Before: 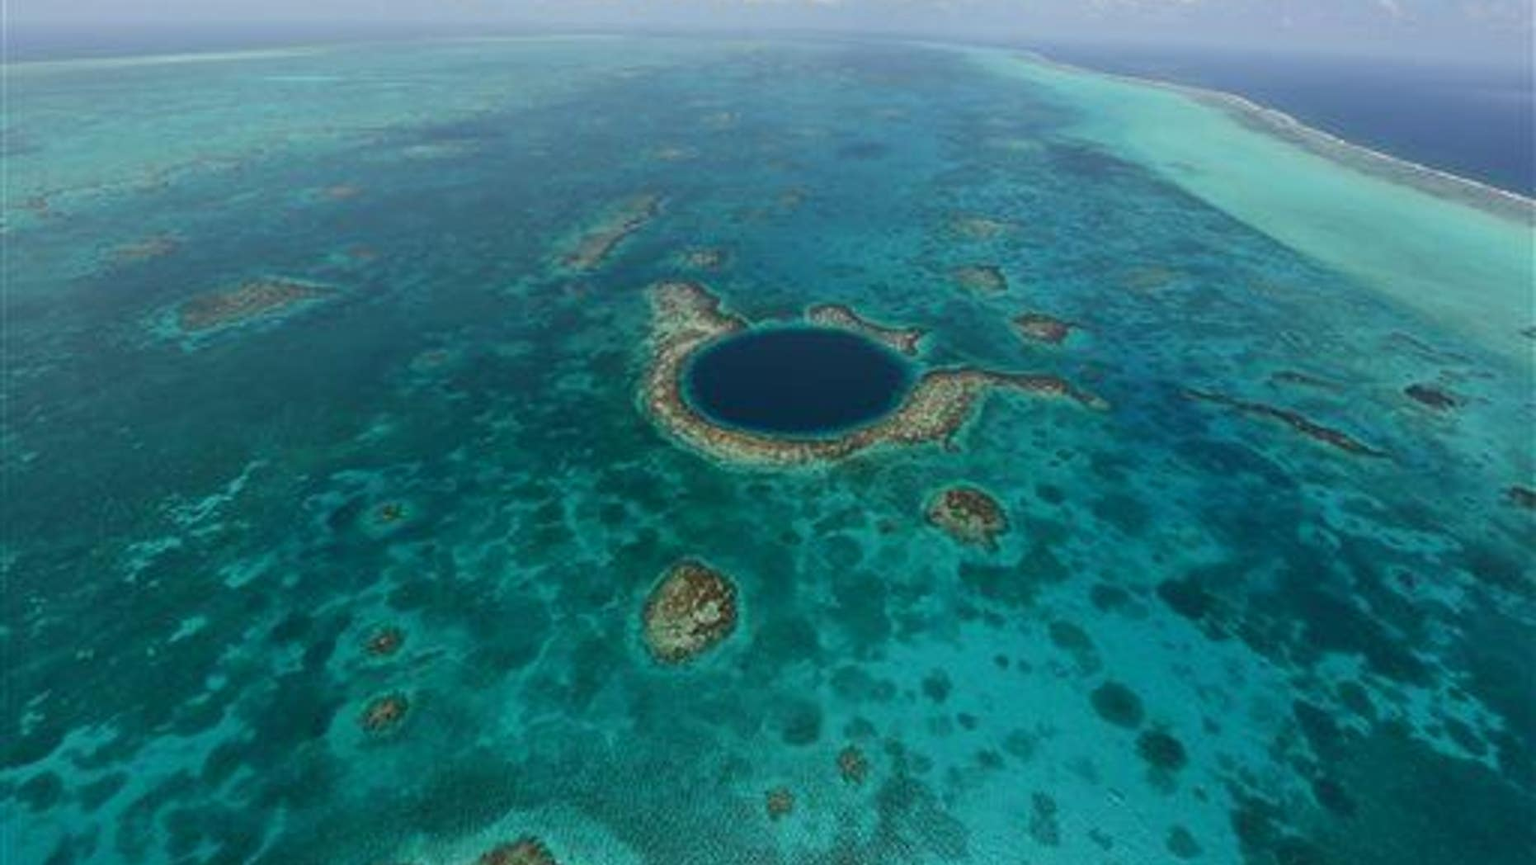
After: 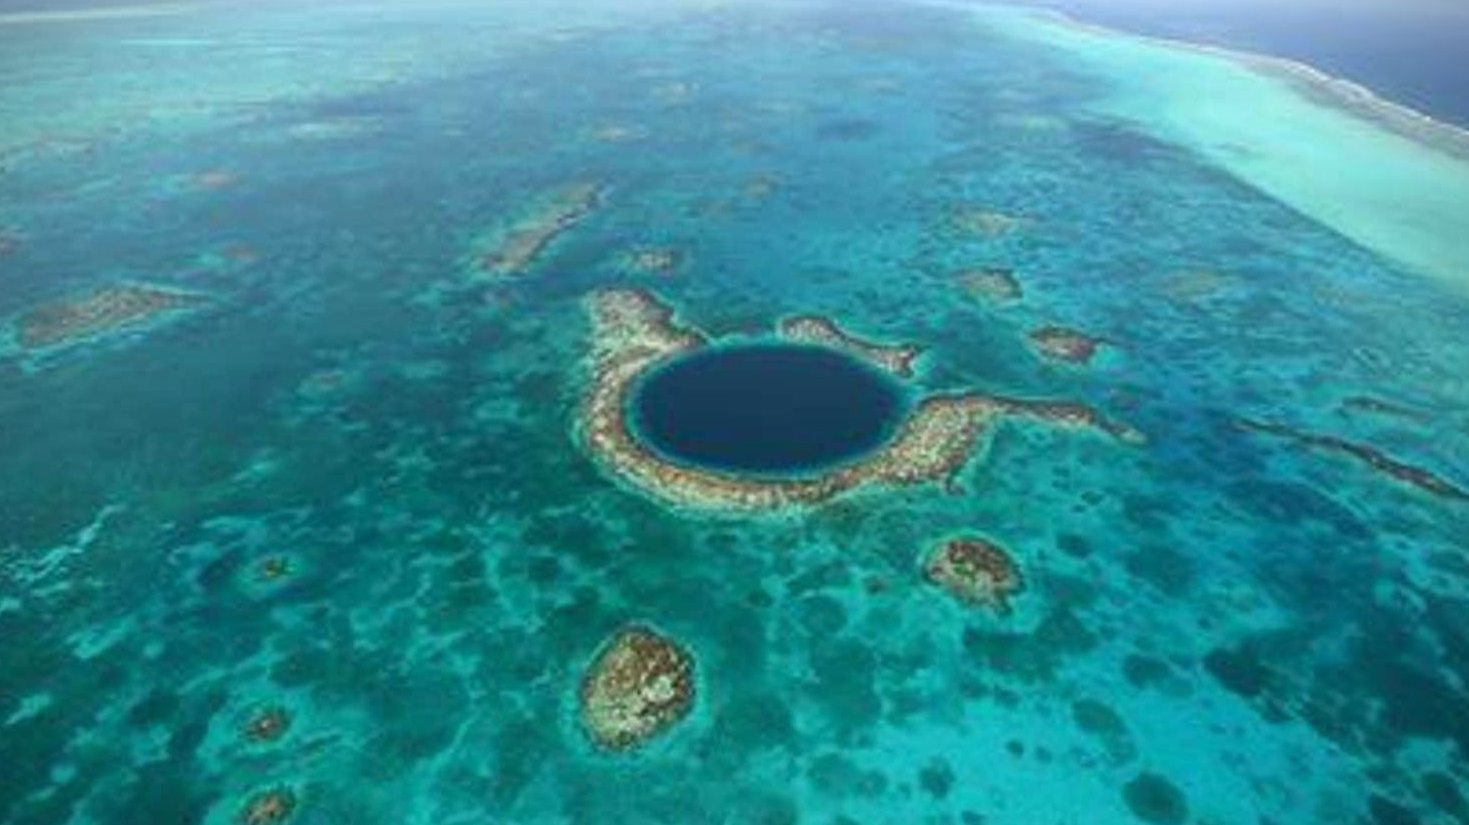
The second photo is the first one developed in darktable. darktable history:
crop and rotate: left 10.715%, top 5.101%, right 10.35%, bottom 16.134%
exposure: black level correction 0, exposure 0.691 EV, compensate highlight preservation false
vignetting: fall-off start 89.04%, fall-off radius 44.18%, brightness -0.644, saturation -0.012, width/height ratio 1.169
